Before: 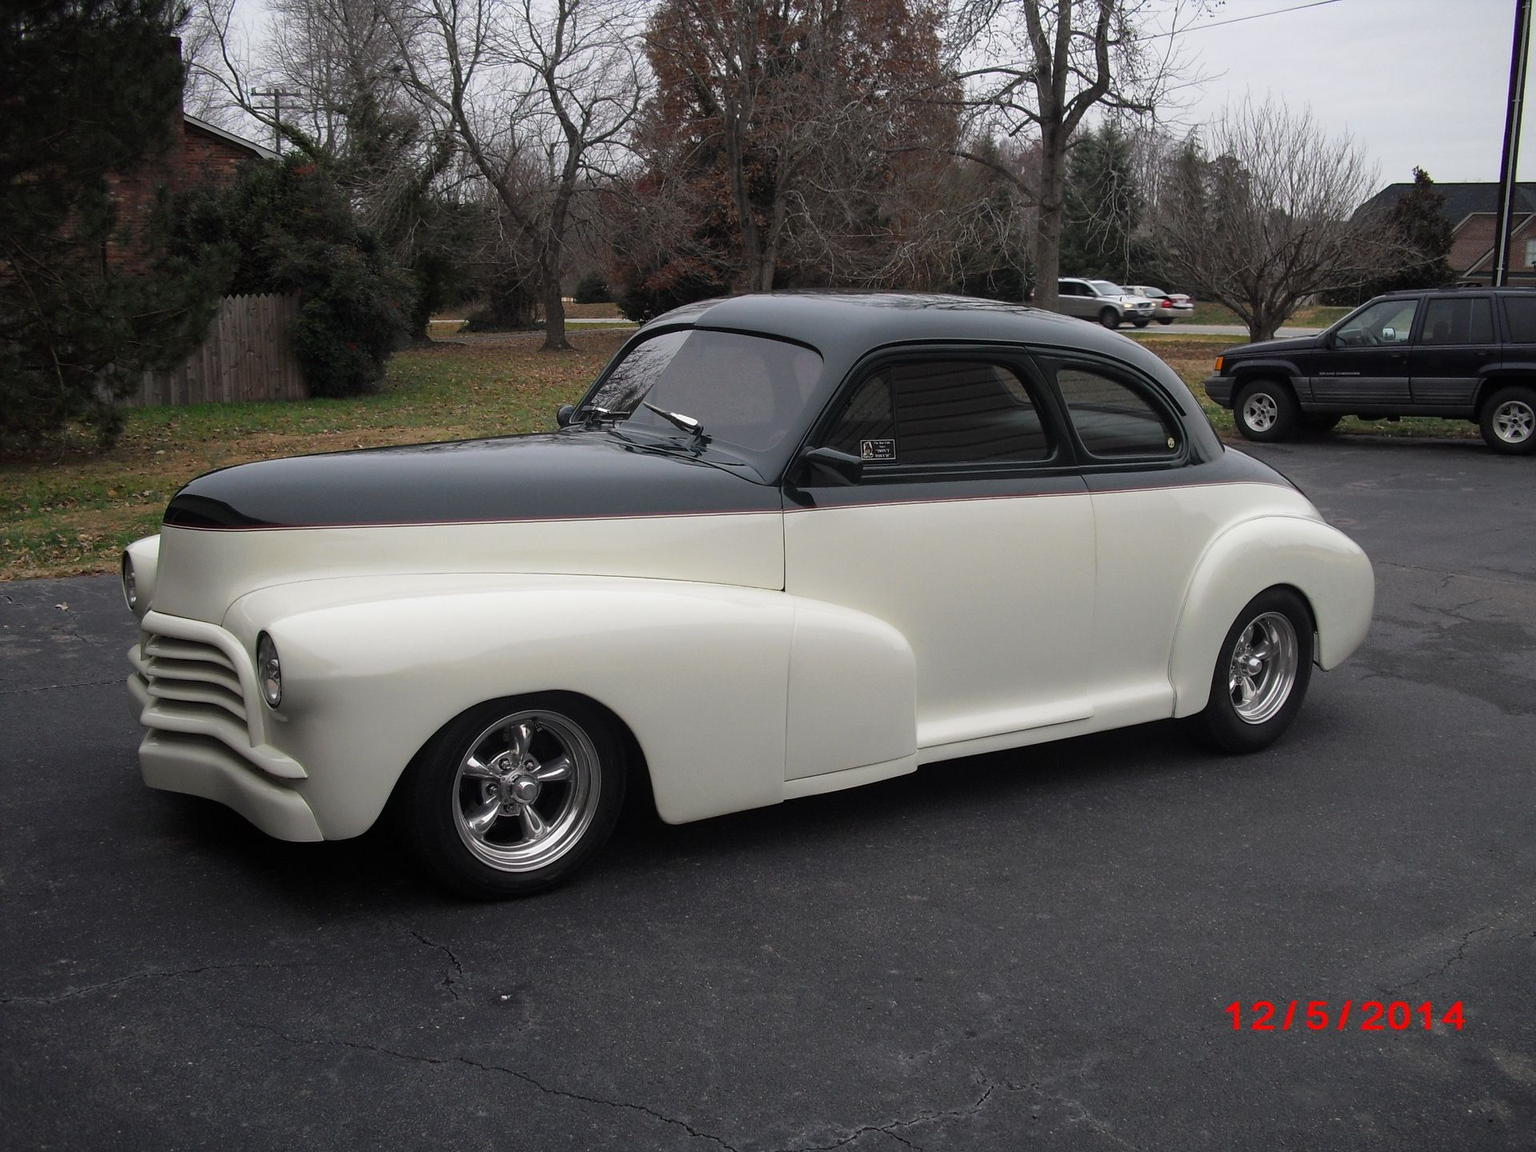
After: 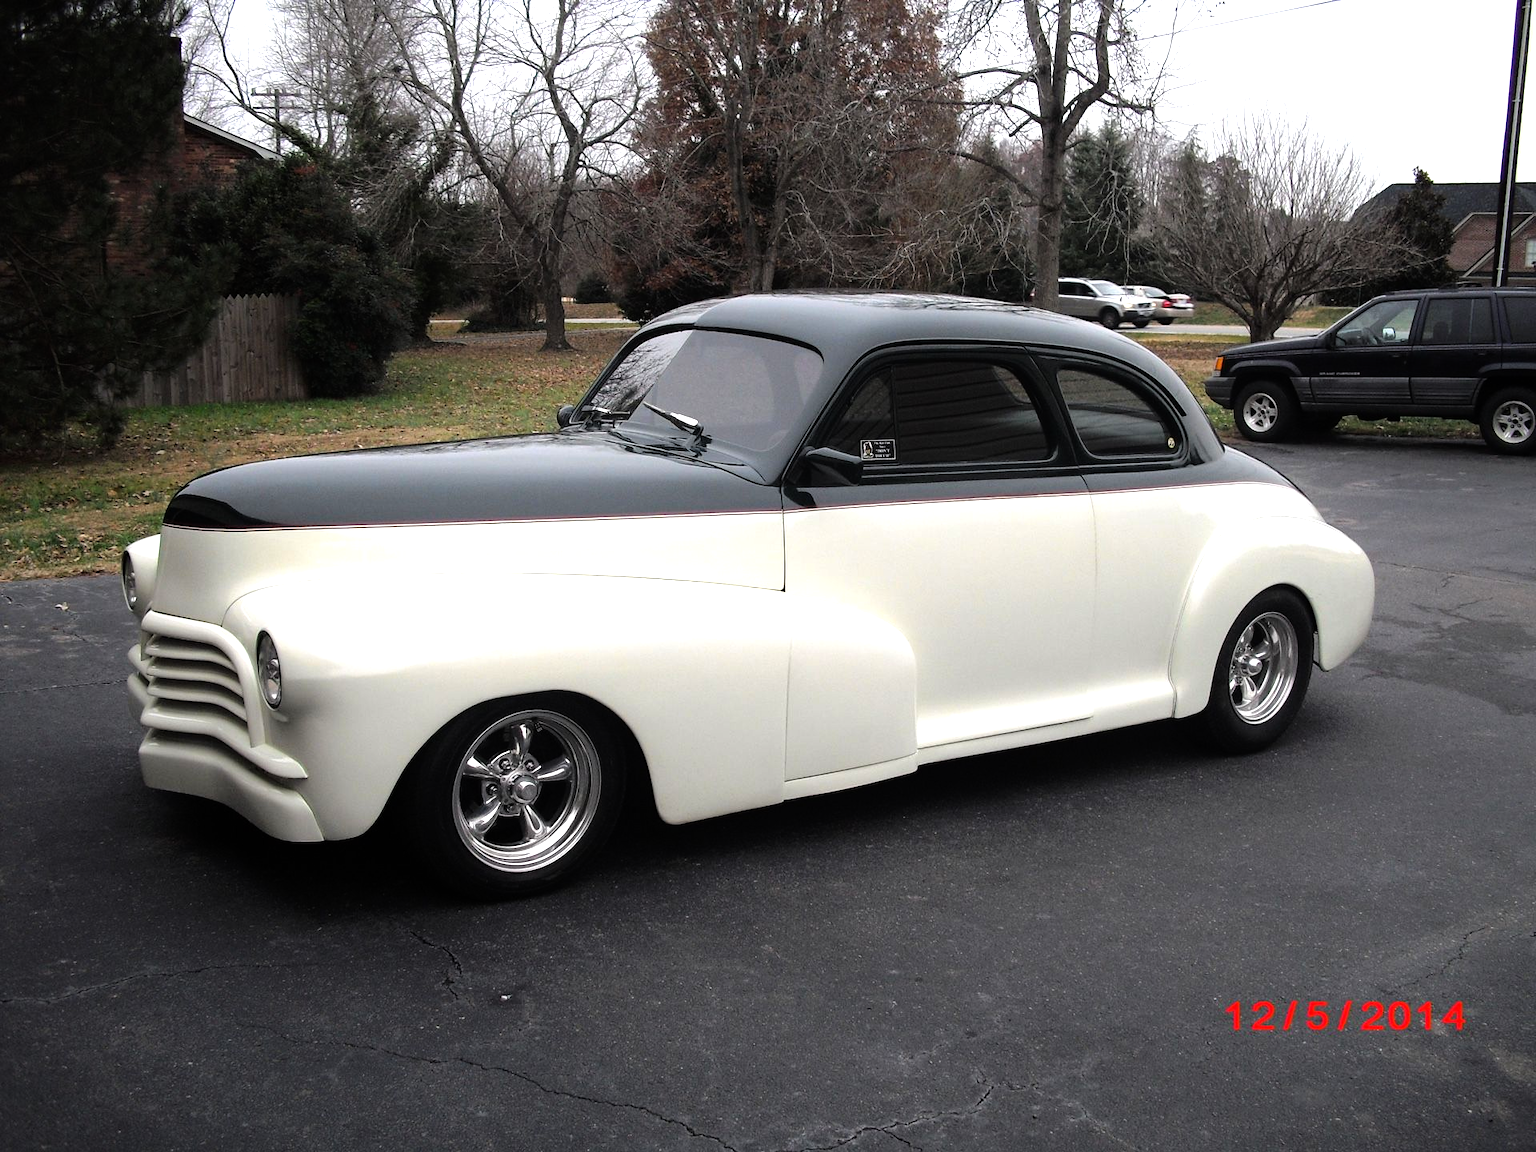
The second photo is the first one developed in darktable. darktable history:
tone equalizer: -8 EV -1.06 EV, -7 EV -0.986 EV, -6 EV -0.876 EV, -5 EV -0.552 EV, -3 EV 0.586 EV, -2 EV 0.889 EV, -1 EV 0.992 EV, +0 EV 1.06 EV
